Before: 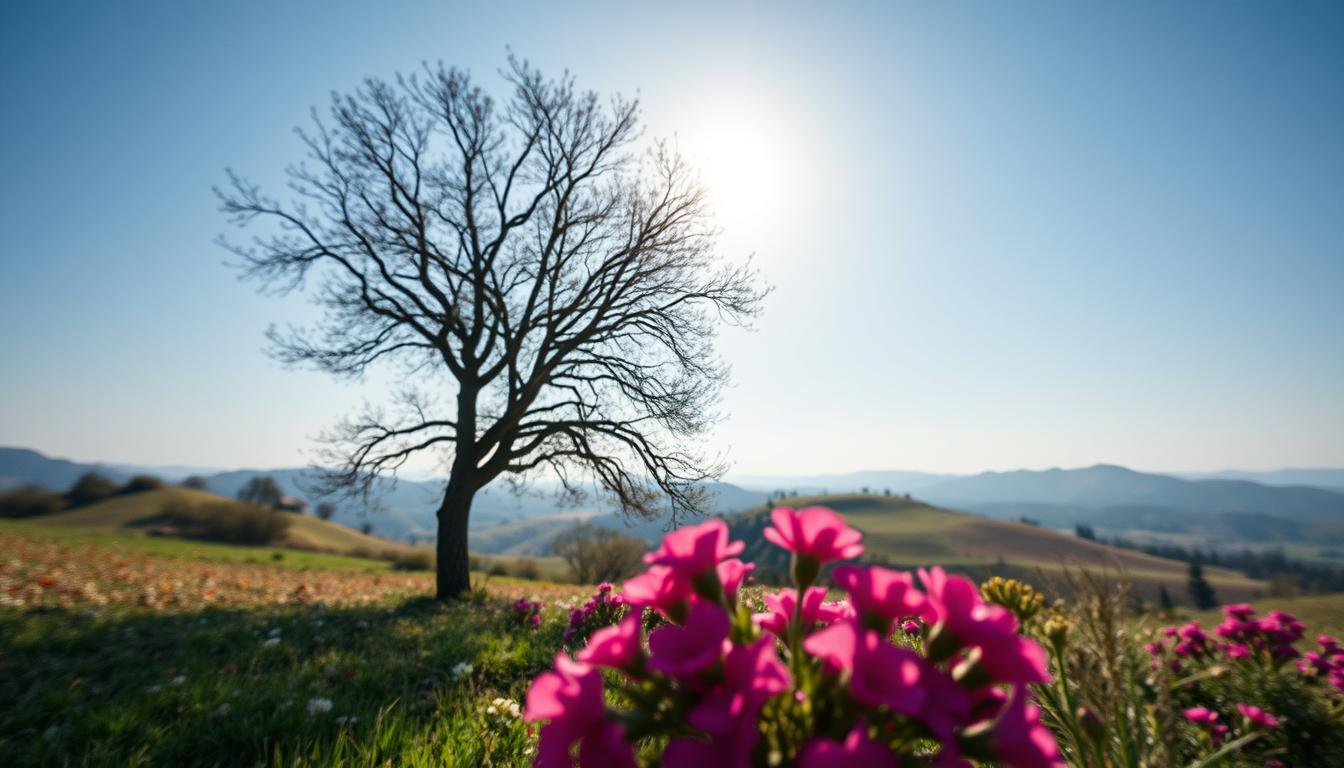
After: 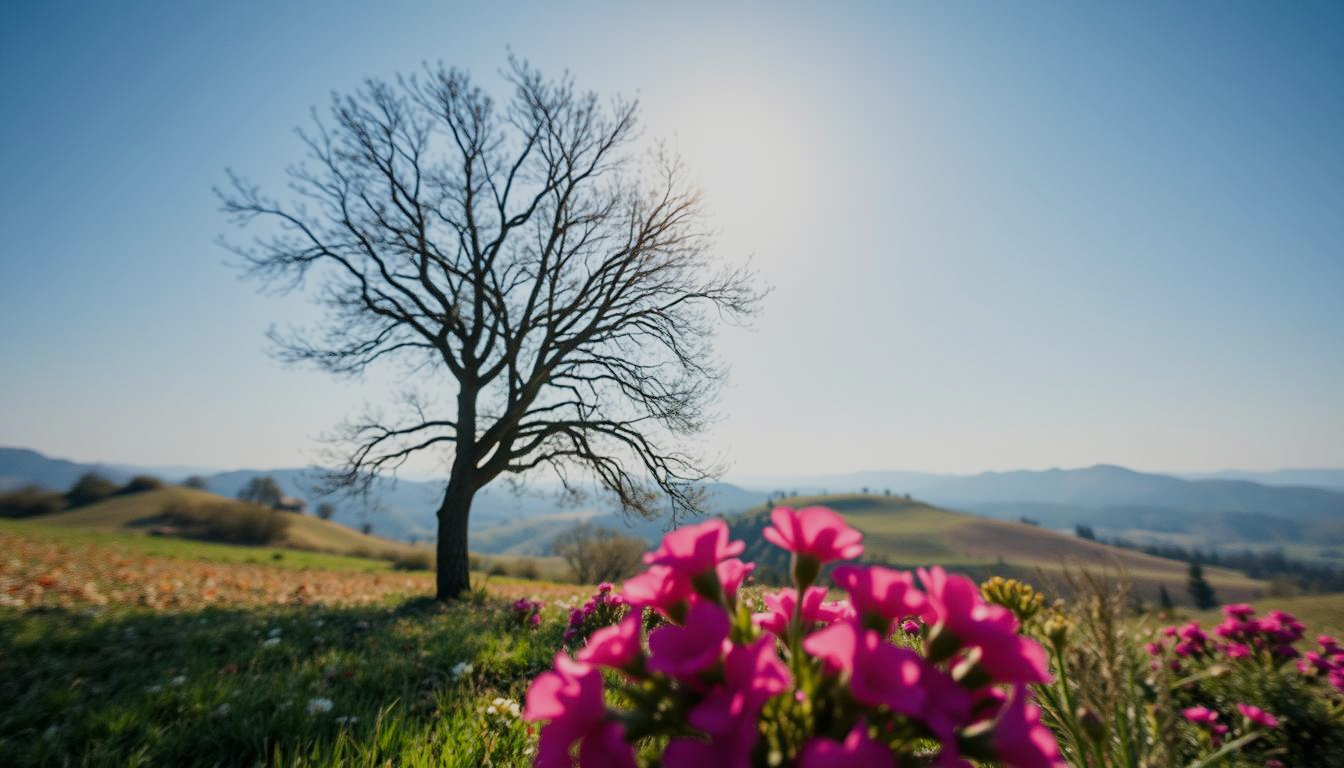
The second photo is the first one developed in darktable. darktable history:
filmic rgb: black relative exposure -13 EV, threshold 3 EV, target white luminance 85%, hardness 6.3, latitude 42.11%, contrast 0.858, shadows ↔ highlights balance 8.63%, color science v4 (2020), enable highlight reconstruction true
exposure: exposure 0.207 EV, compensate highlight preservation false
tone equalizer: -7 EV 0.18 EV, -6 EV 0.12 EV, -5 EV 0.08 EV, -4 EV 0.04 EV, -2 EV -0.02 EV, -1 EV -0.04 EV, +0 EV -0.06 EV, luminance estimator HSV value / RGB max
